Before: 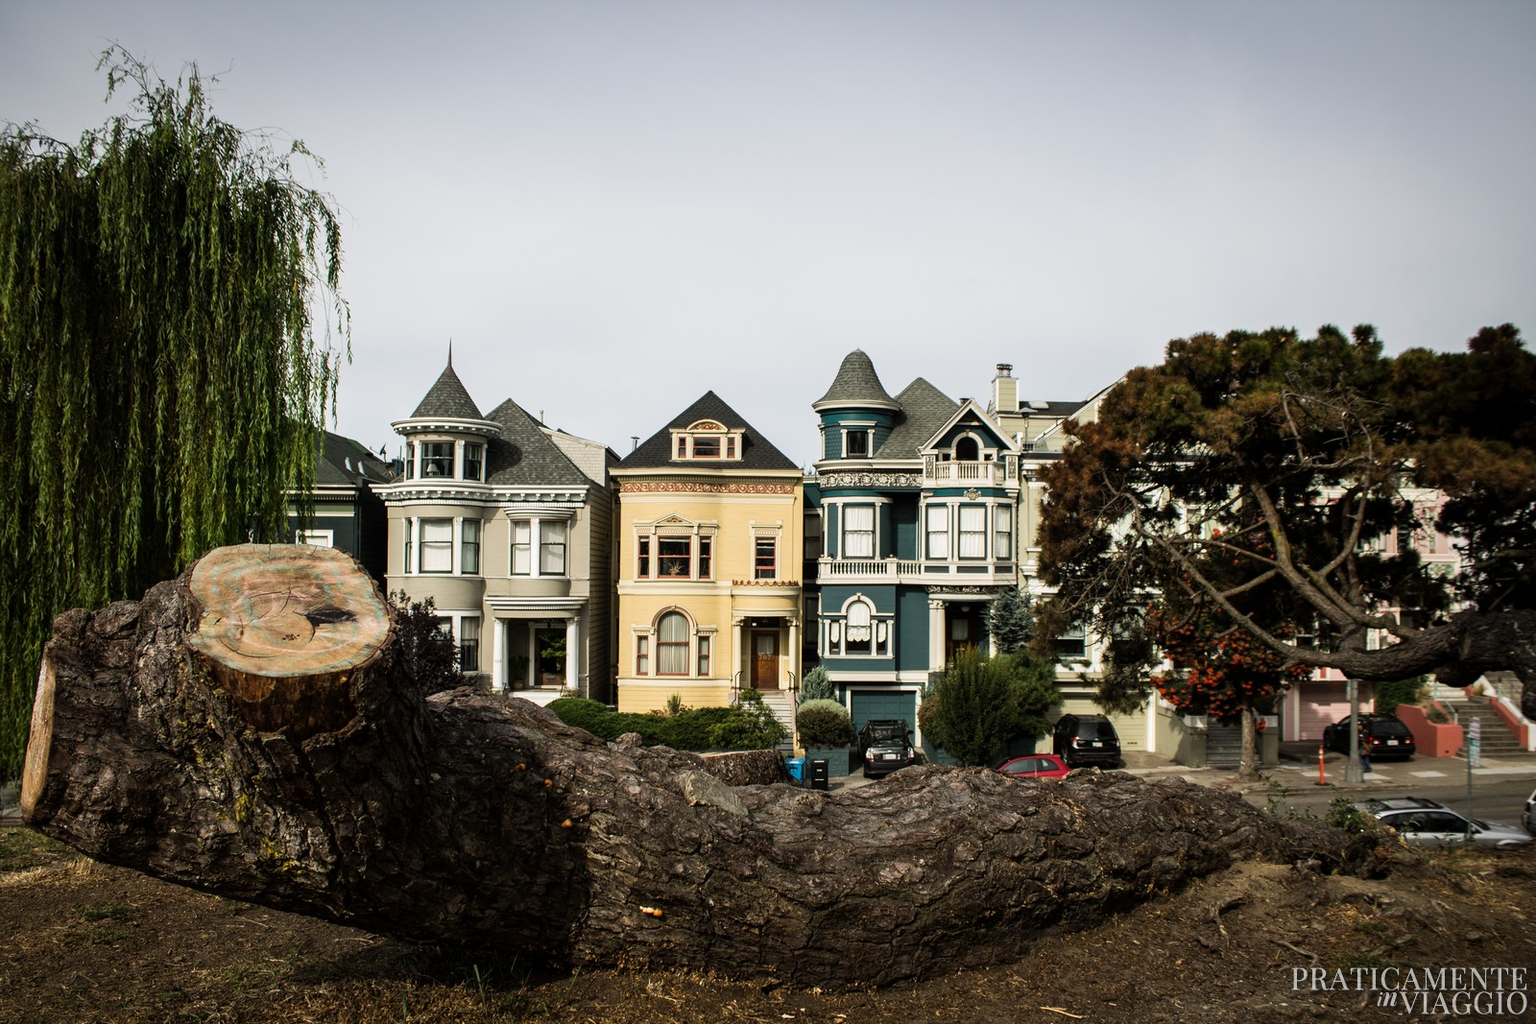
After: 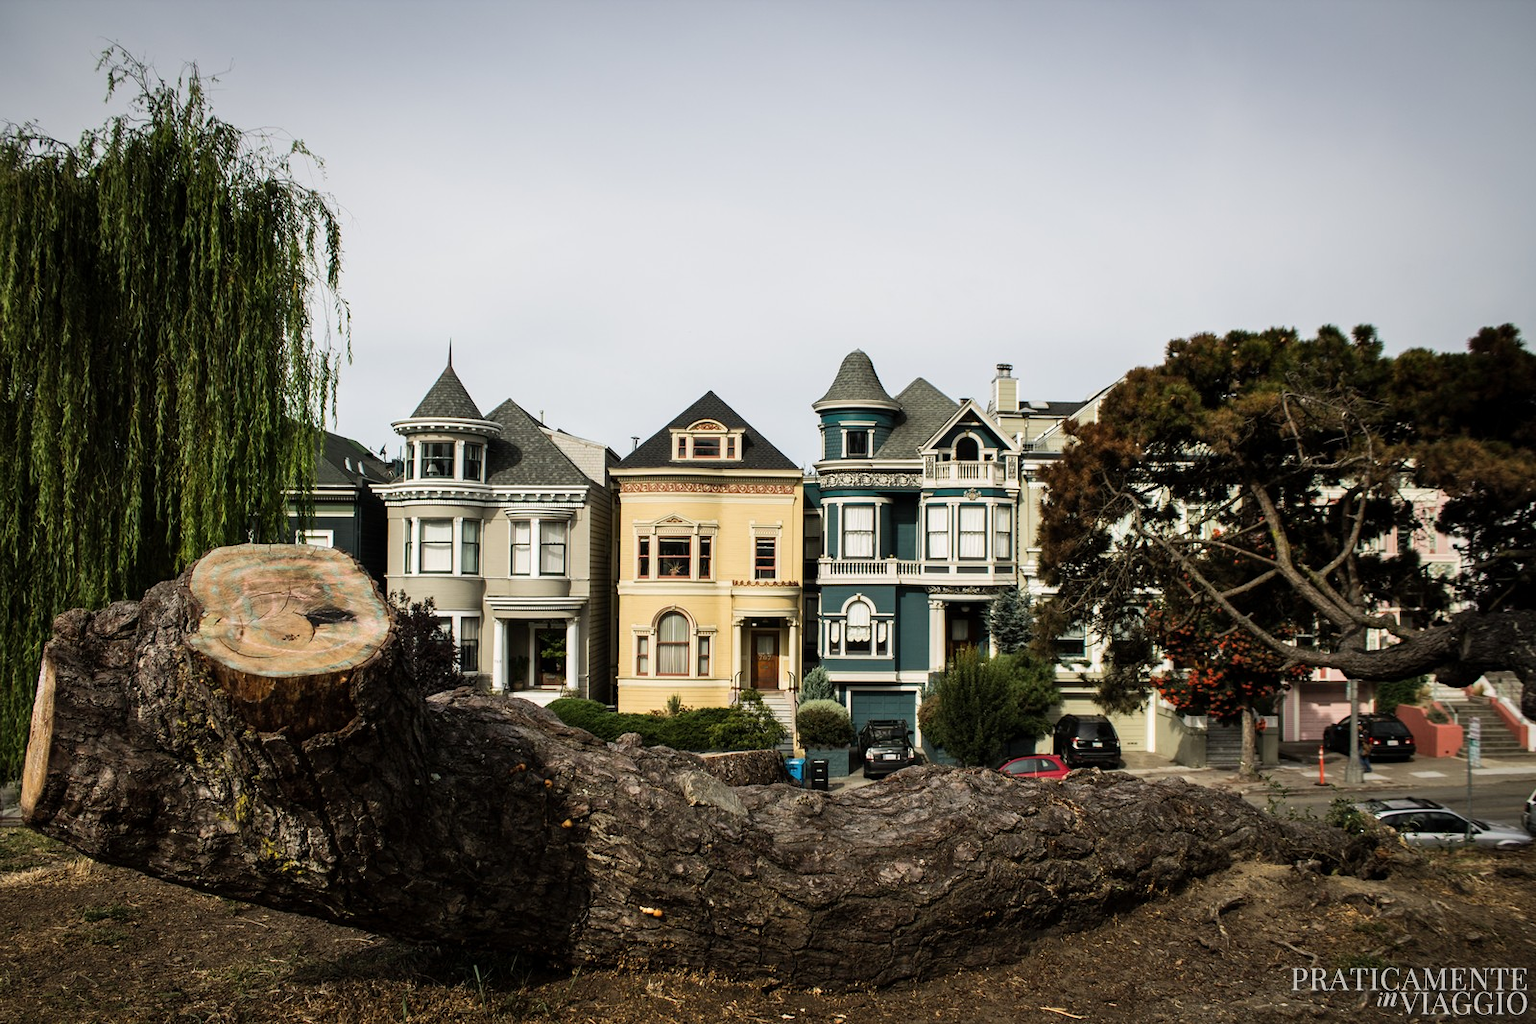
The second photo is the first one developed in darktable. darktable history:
shadows and highlights: shadows 31.41, highlights 0.44, soften with gaussian
